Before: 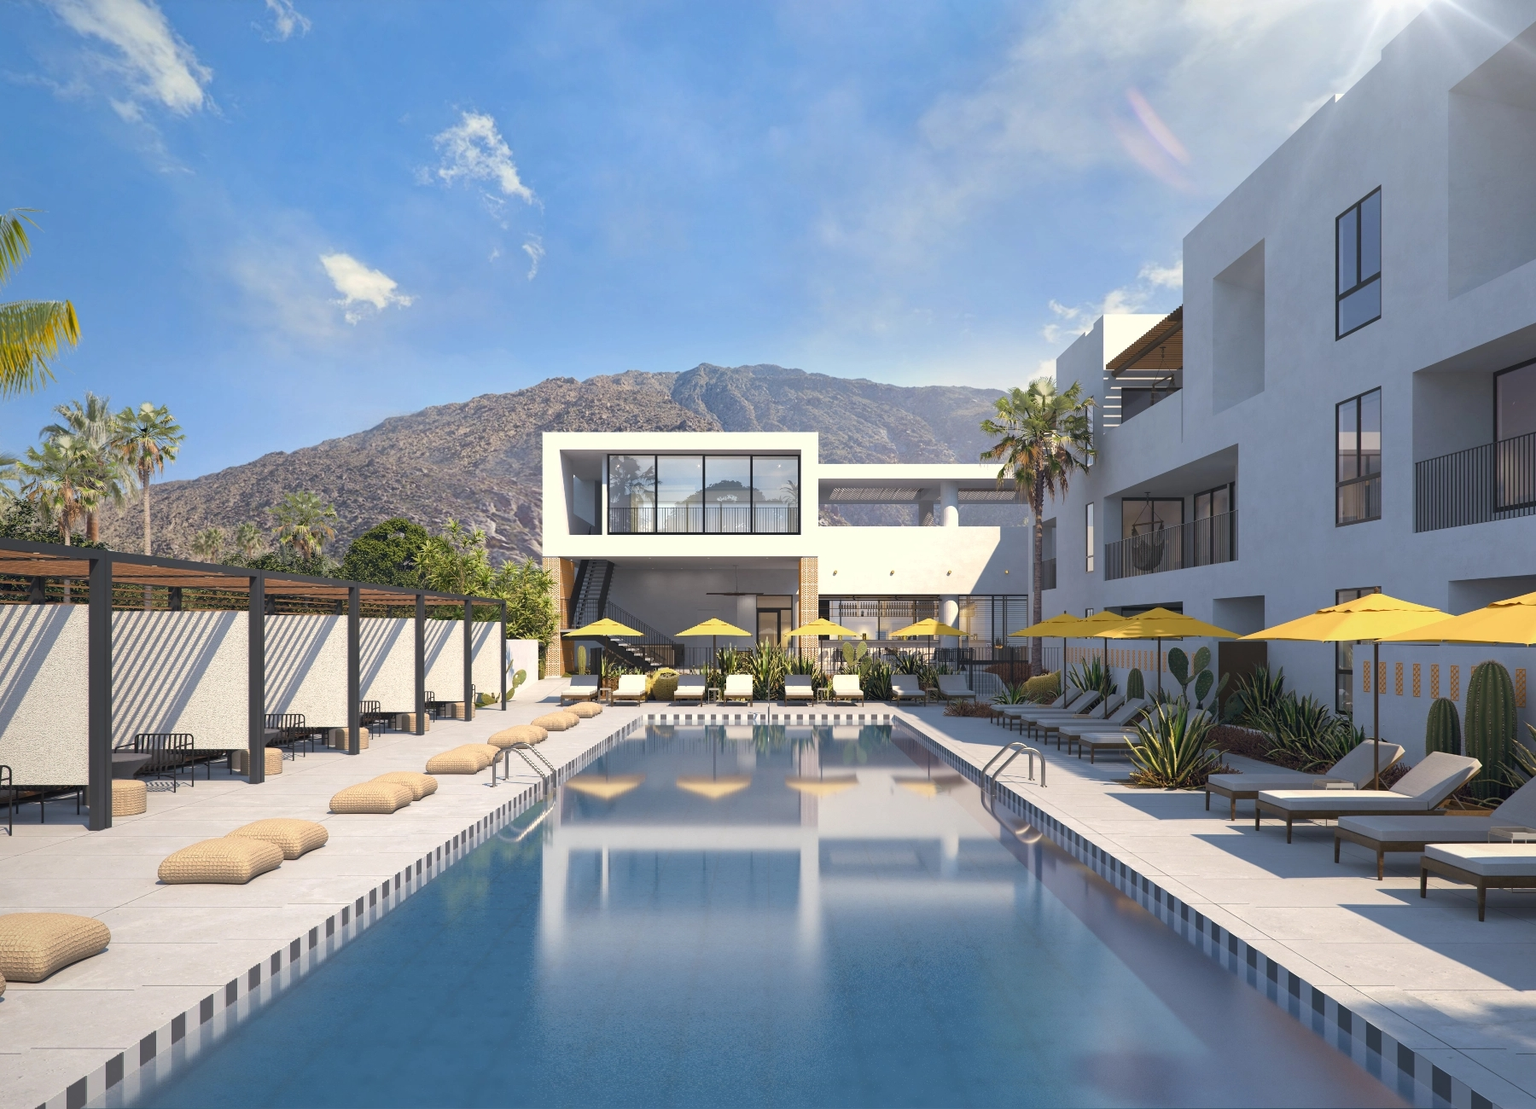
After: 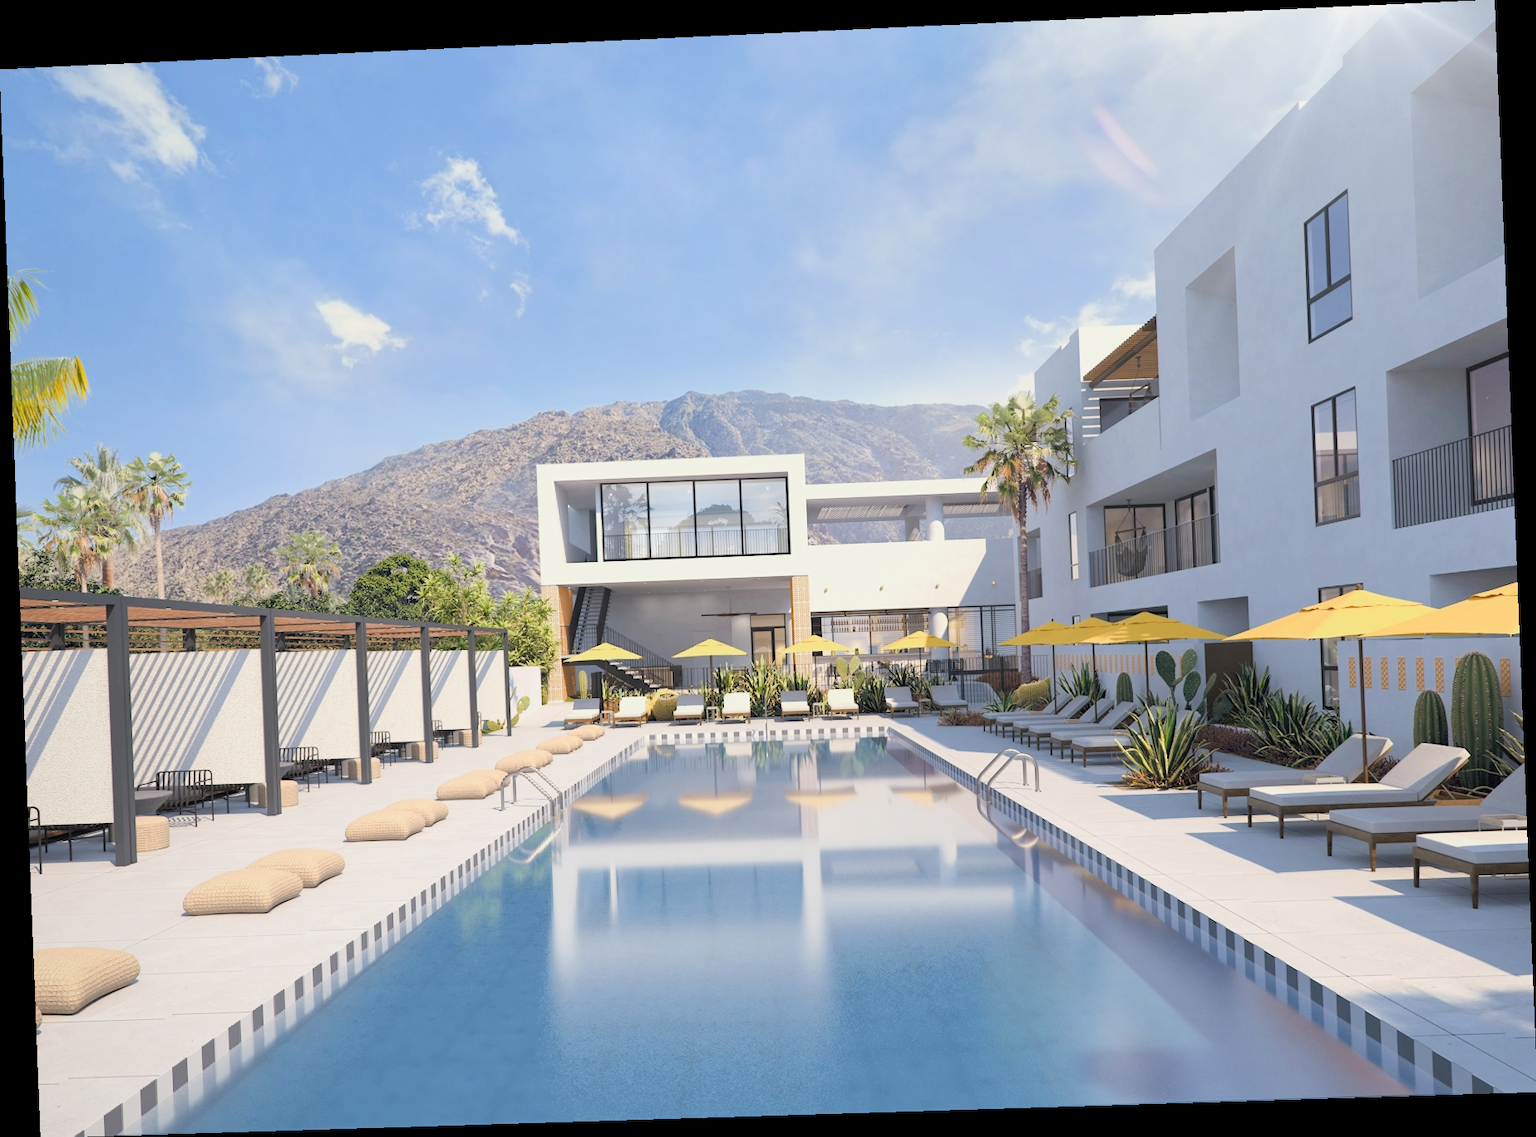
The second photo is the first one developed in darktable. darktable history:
filmic rgb: black relative exposure -7.65 EV, white relative exposure 4.56 EV, hardness 3.61
exposure: black level correction 0, exposure 1 EV, compensate exposure bias true, compensate highlight preservation false
rotate and perspective: rotation -2.22°, lens shift (horizontal) -0.022, automatic cropping off
